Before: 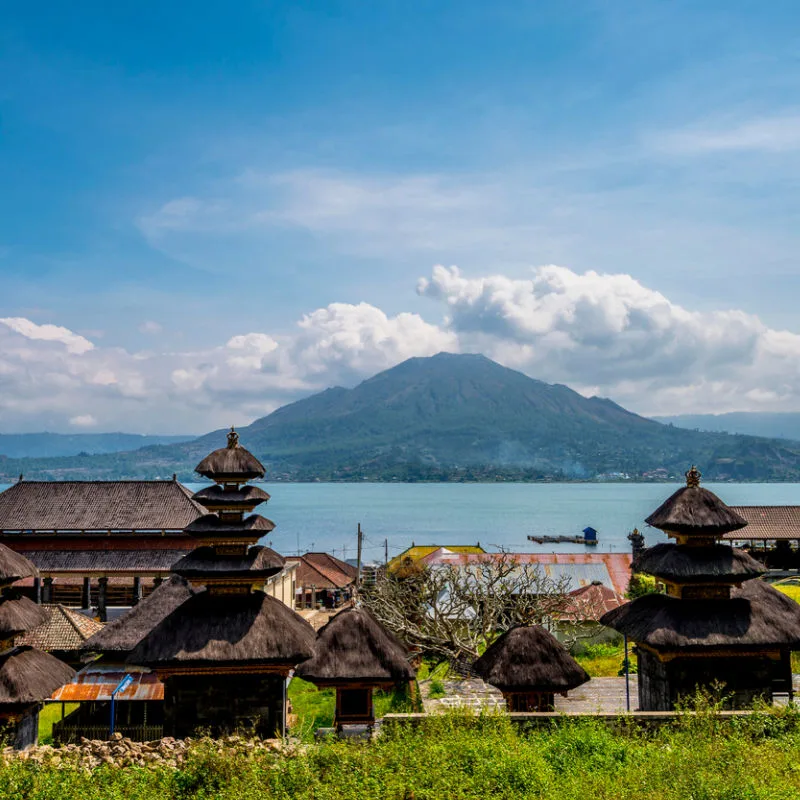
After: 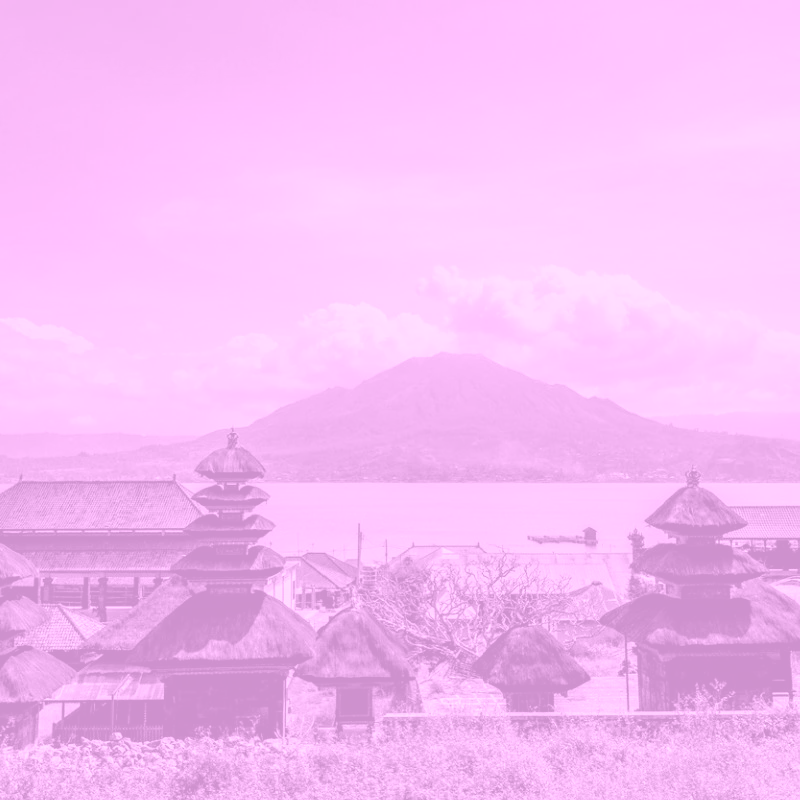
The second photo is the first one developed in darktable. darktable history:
colorize: hue 331.2°, saturation 69%, source mix 30.28%, lightness 69.02%, version 1
white balance: red 0.983, blue 1.036
